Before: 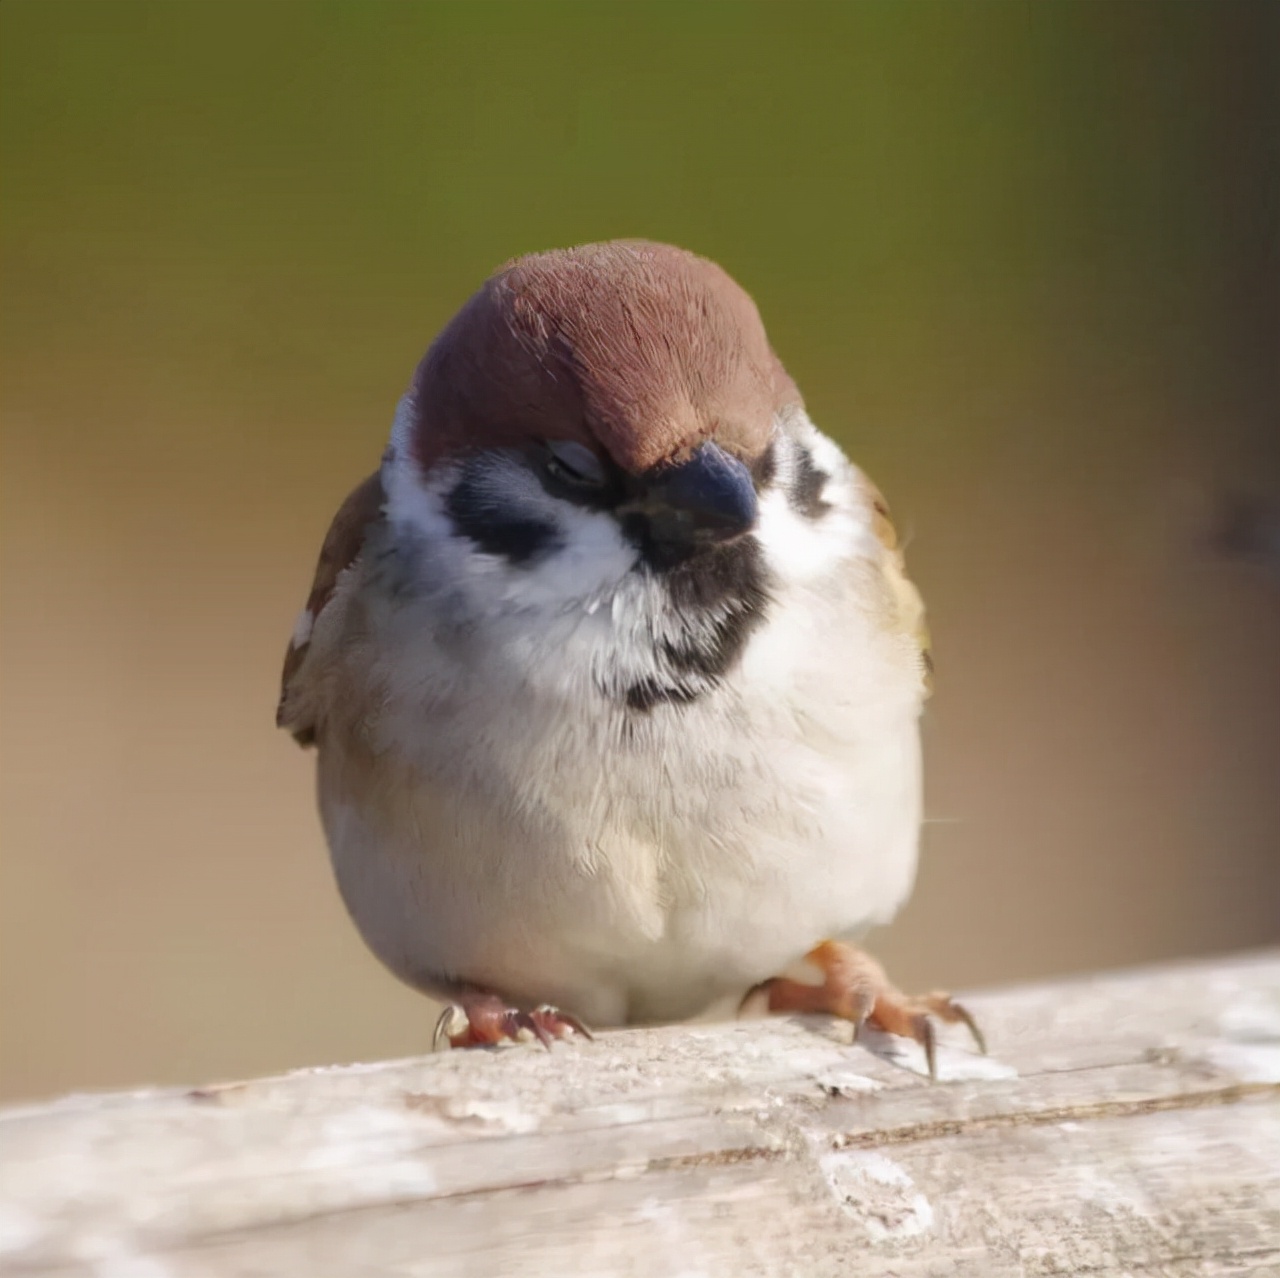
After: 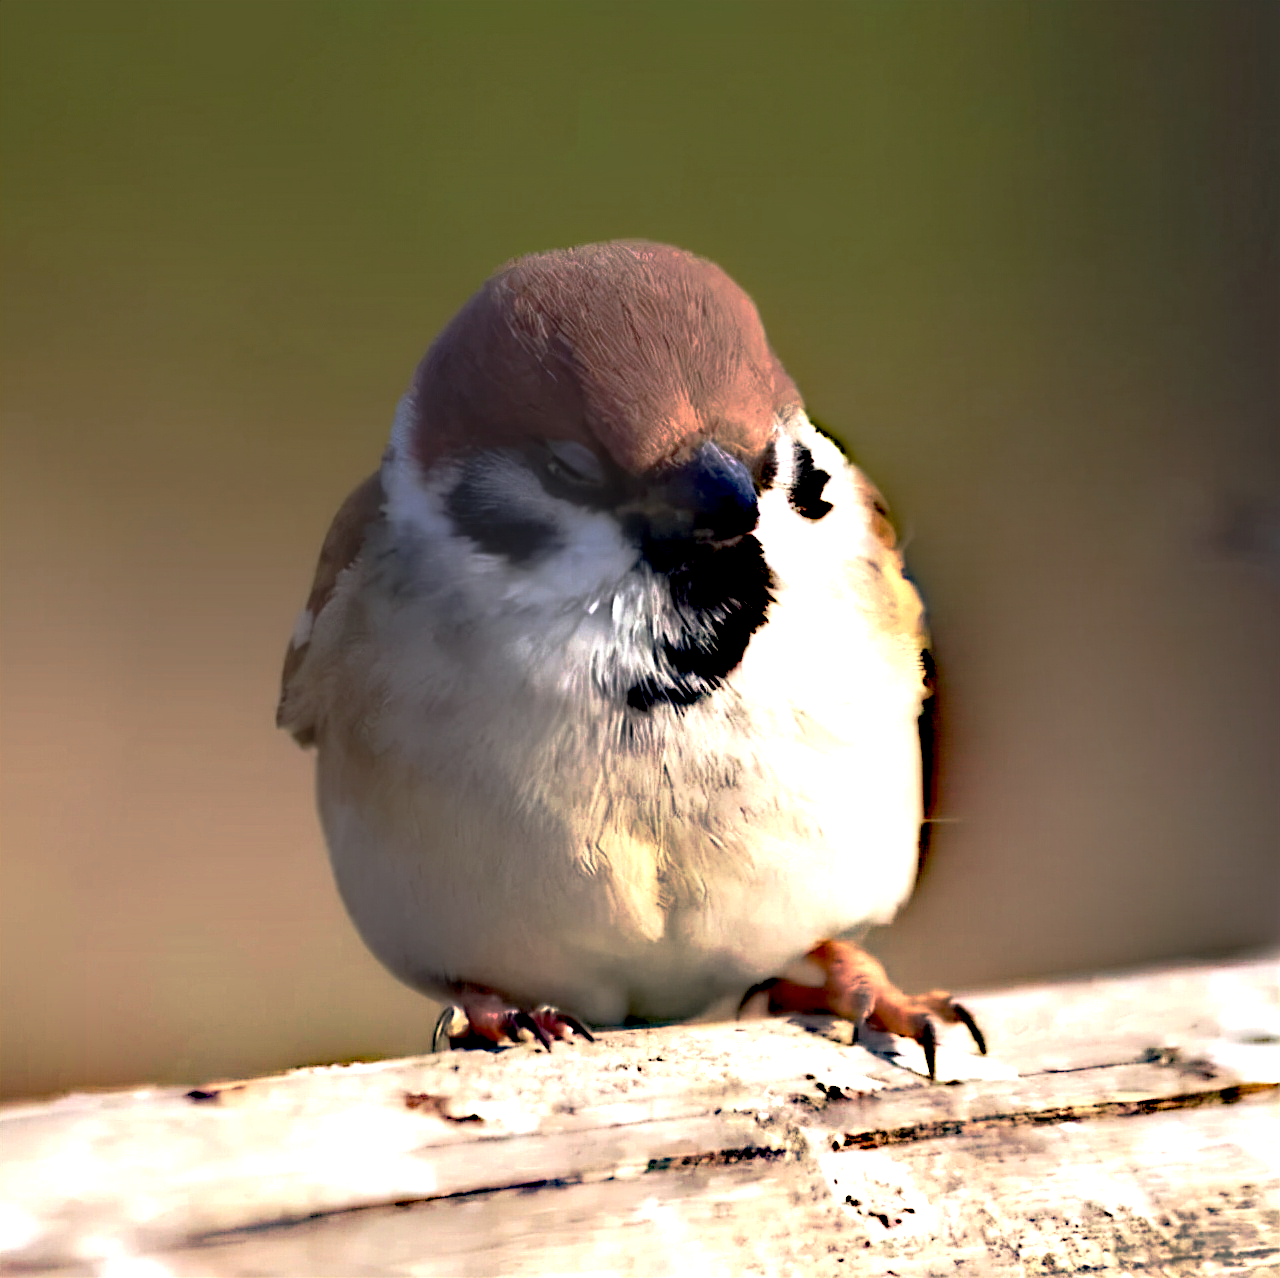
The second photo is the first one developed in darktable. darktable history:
base curve: curves: ch0 [(0, 0) (0.841, 0.609) (1, 1)], fusion 1, preserve colors none
